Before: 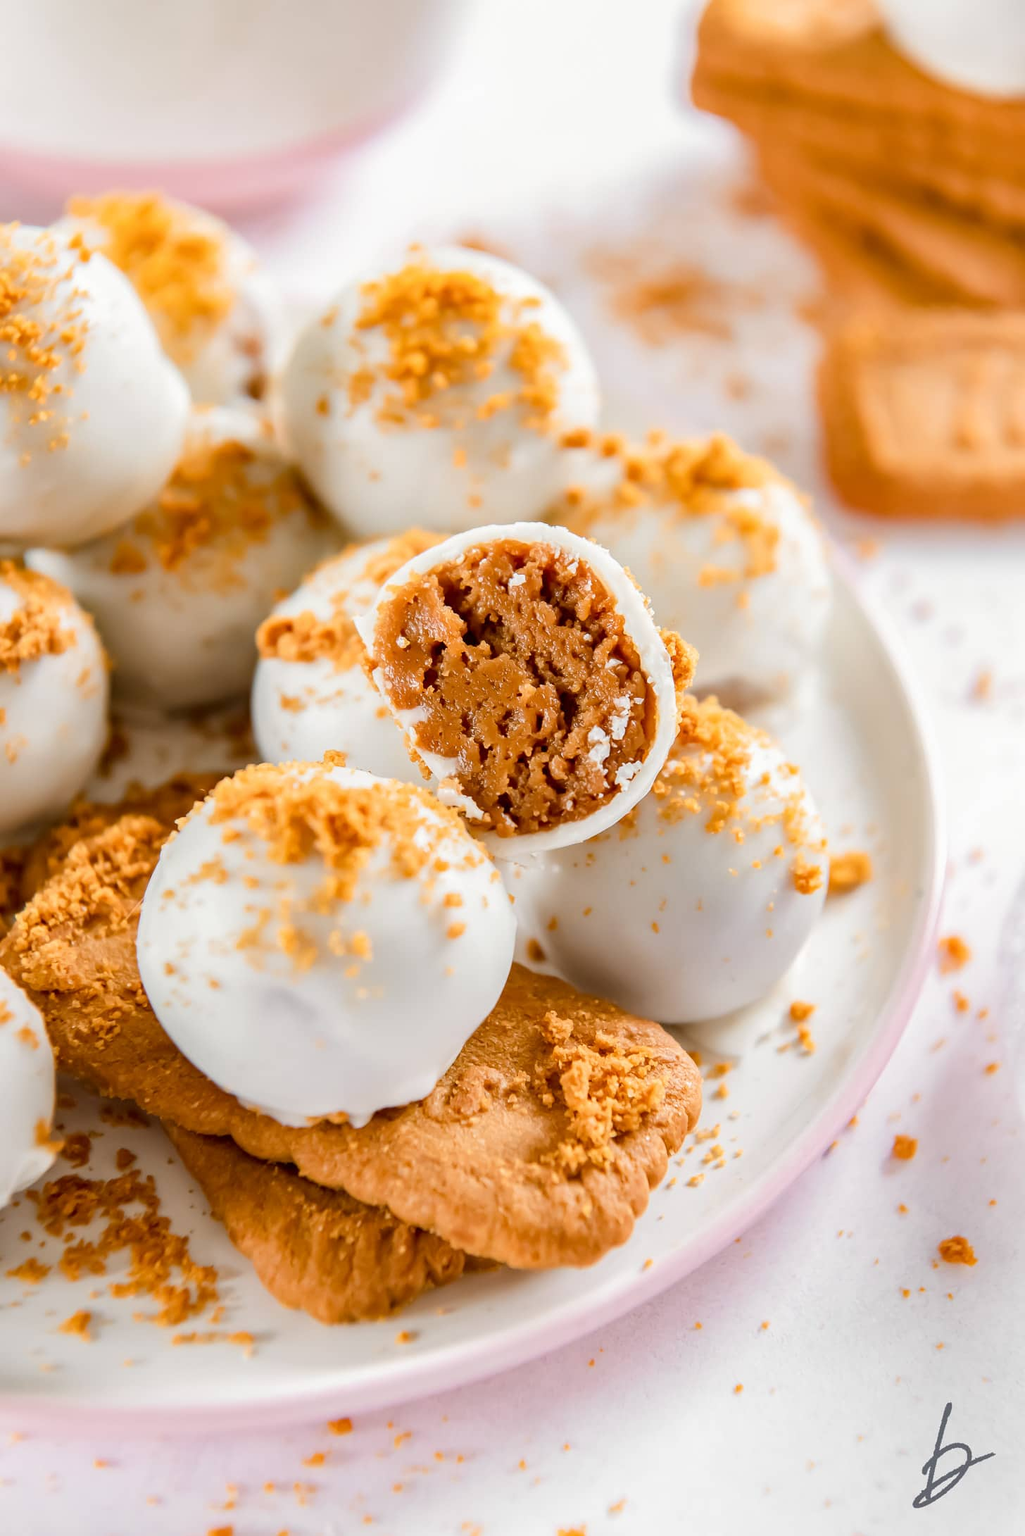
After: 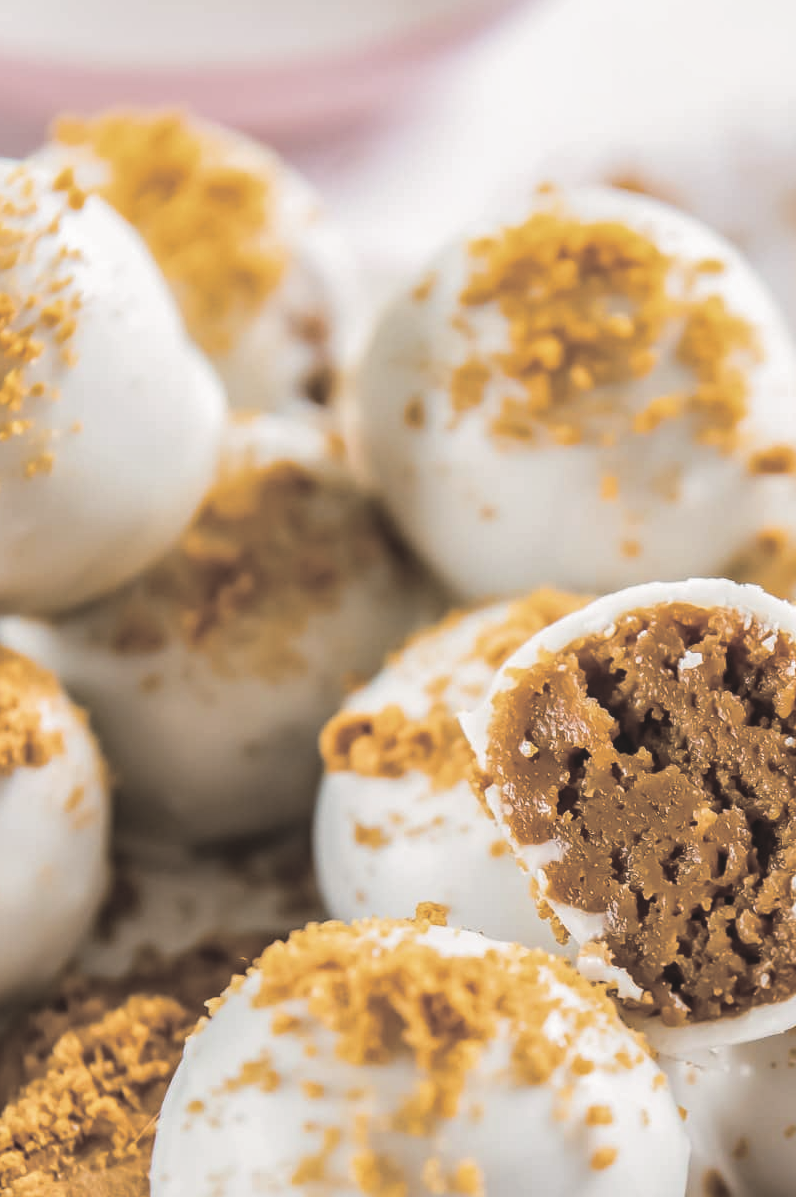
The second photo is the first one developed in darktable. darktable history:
crop and rotate: left 3.047%, top 7.509%, right 42.236%, bottom 37.598%
tone equalizer: on, module defaults
color correction: saturation 0.57
split-toning: shadows › hue 36°, shadows › saturation 0.05, highlights › hue 10.8°, highlights › saturation 0.15, compress 40%
exposure: black level correction -0.015, exposure -0.125 EV, compensate highlight preservation false
local contrast: on, module defaults
color balance rgb: linear chroma grading › global chroma 15%, perceptual saturation grading › global saturation 30%
